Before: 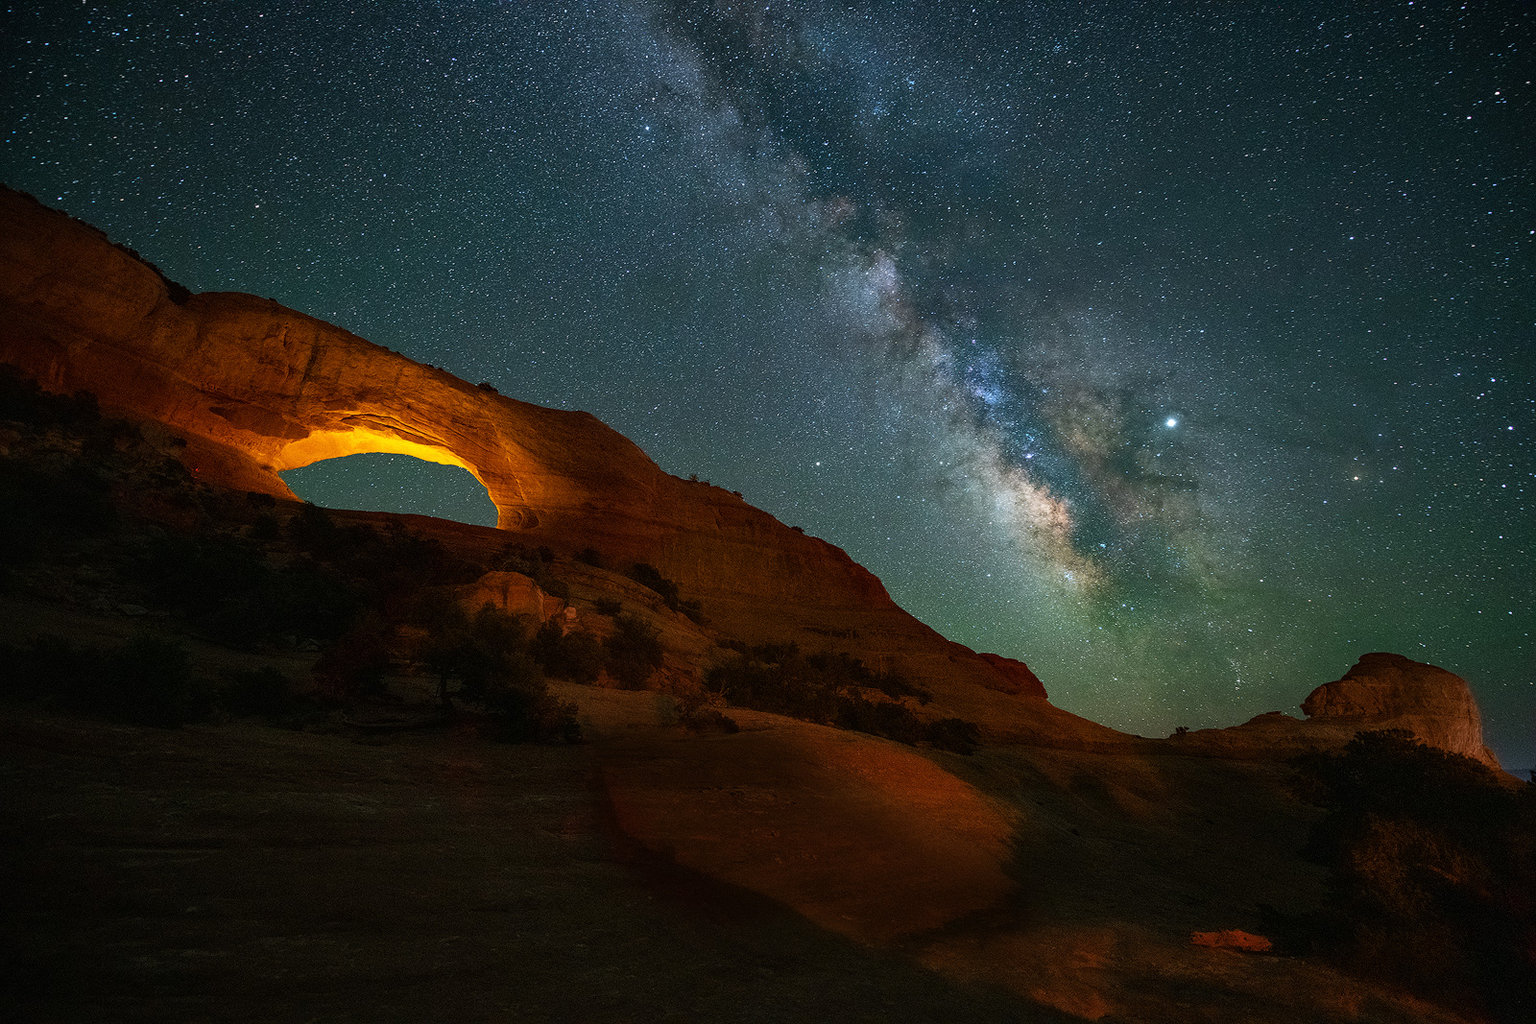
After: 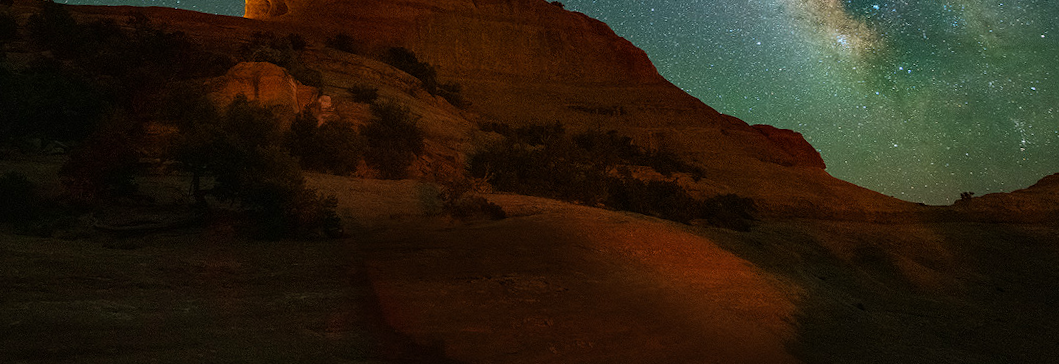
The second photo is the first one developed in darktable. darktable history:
crop: left 18.091%, top 51.13%, right 17.525%, bottom 16.85%
rotate and perspective: rotation -2.56°, automatic cropping off
velvia: on, module defaults
